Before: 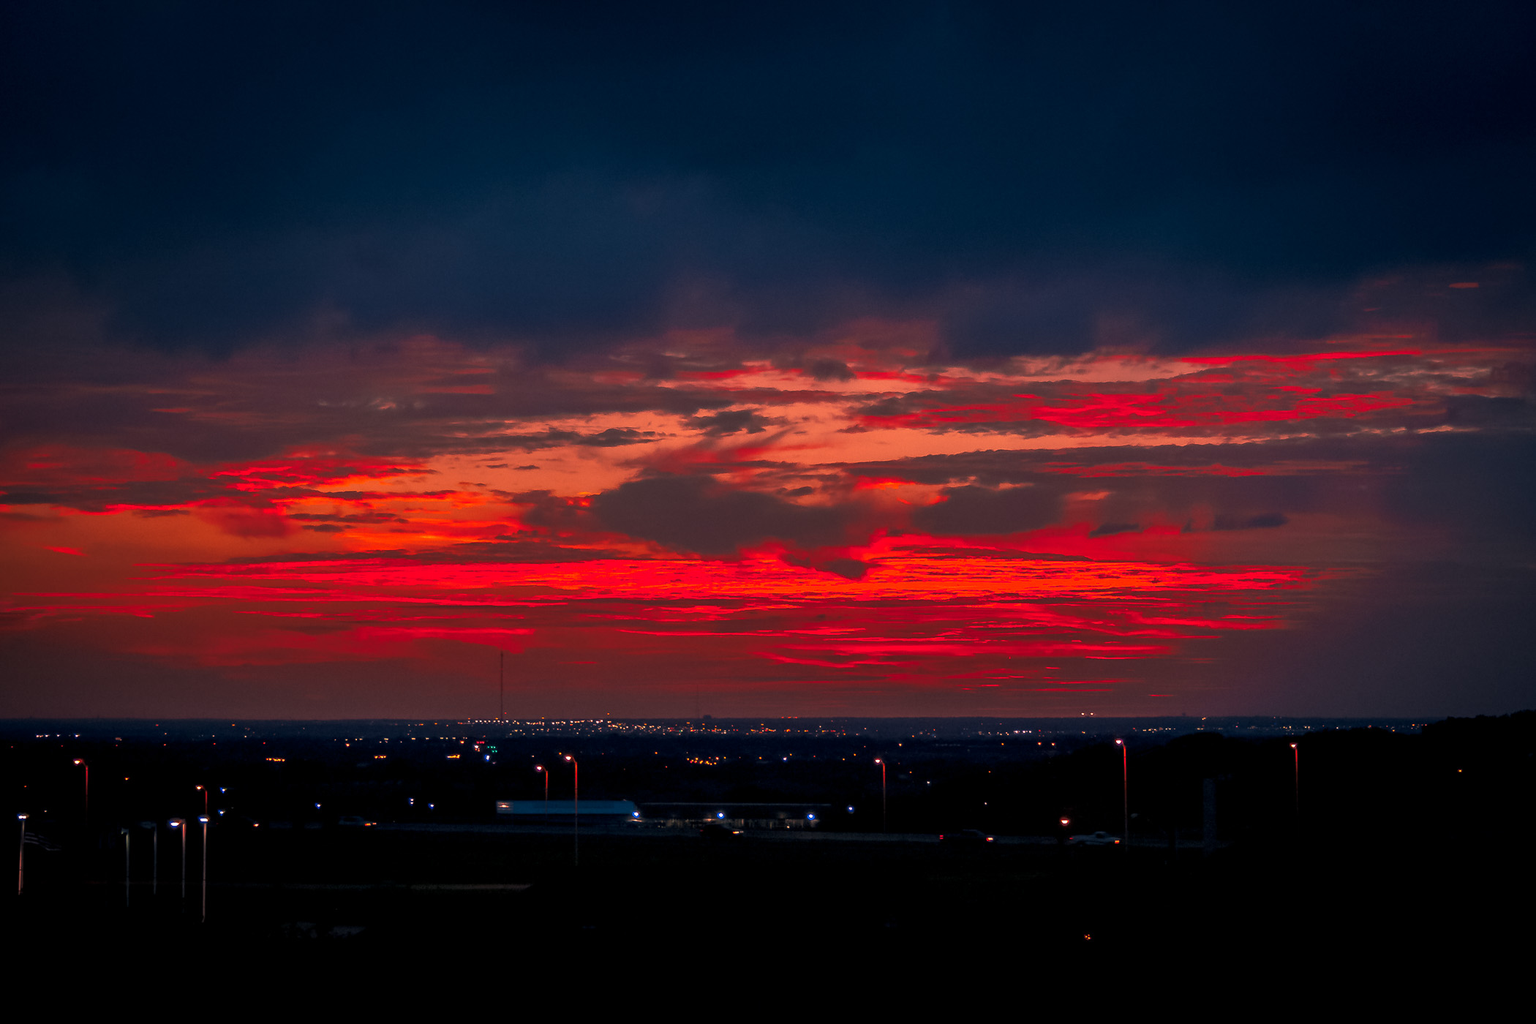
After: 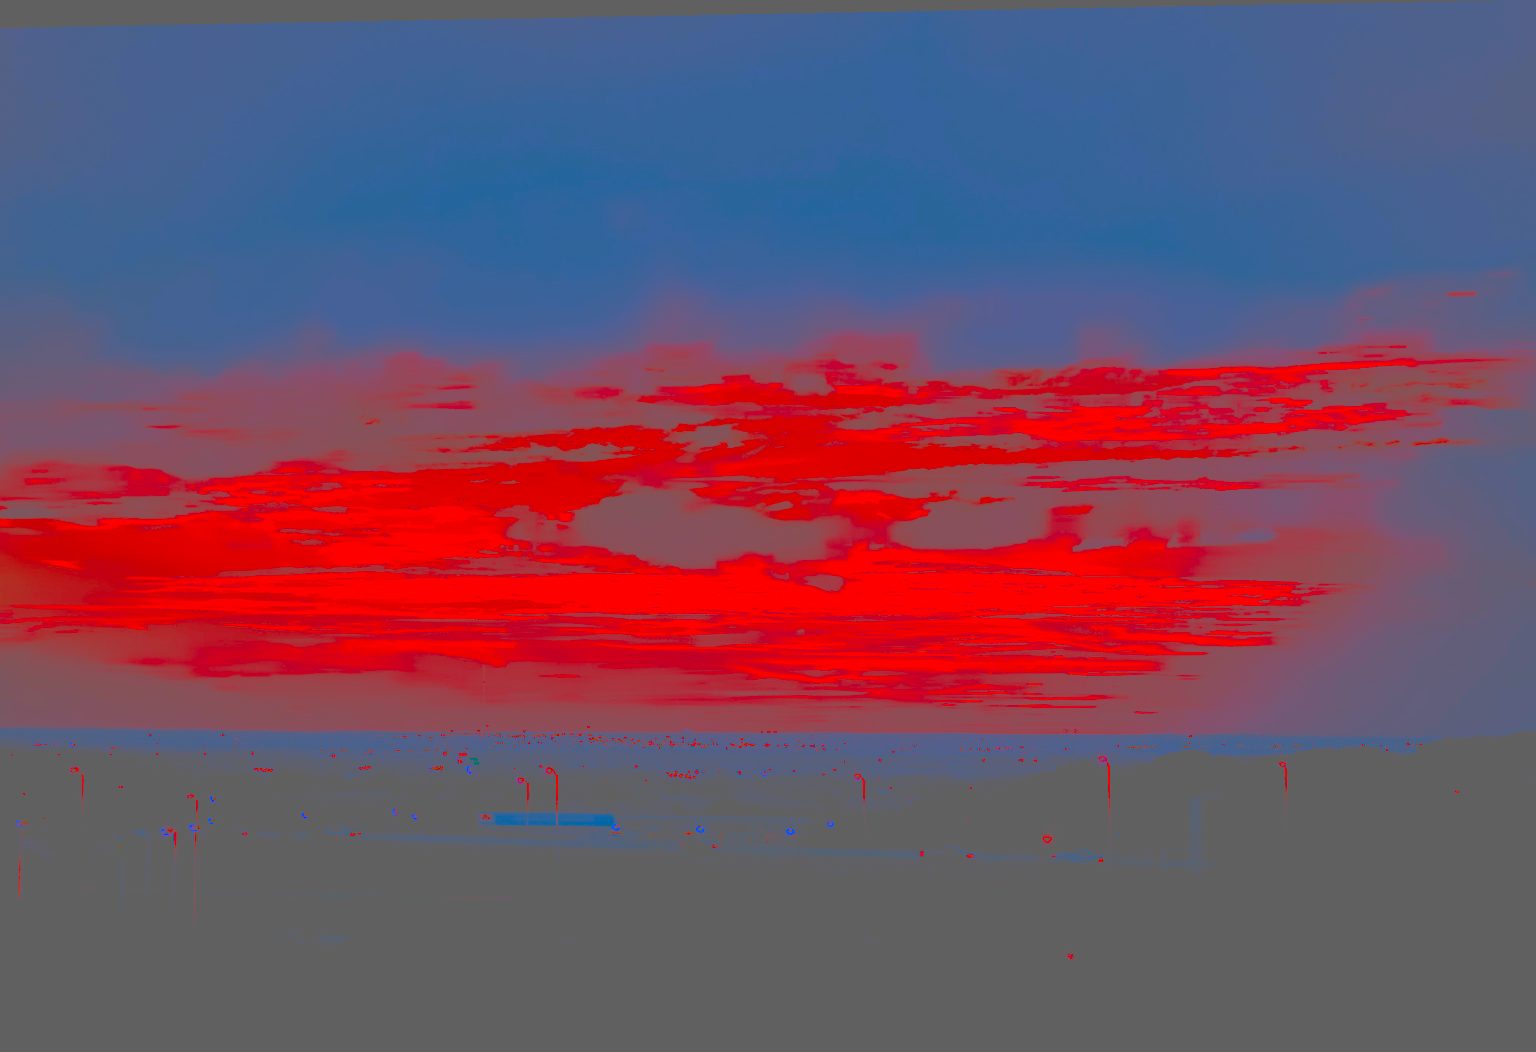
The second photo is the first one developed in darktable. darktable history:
rotate and perspective: lens shift (horizontal) -0.055, automatic cropping off
shadows and highlights: soften with gaussian
contrast brightness saturation: contrast -0.99, brightness -0.17, saturation 0.75
